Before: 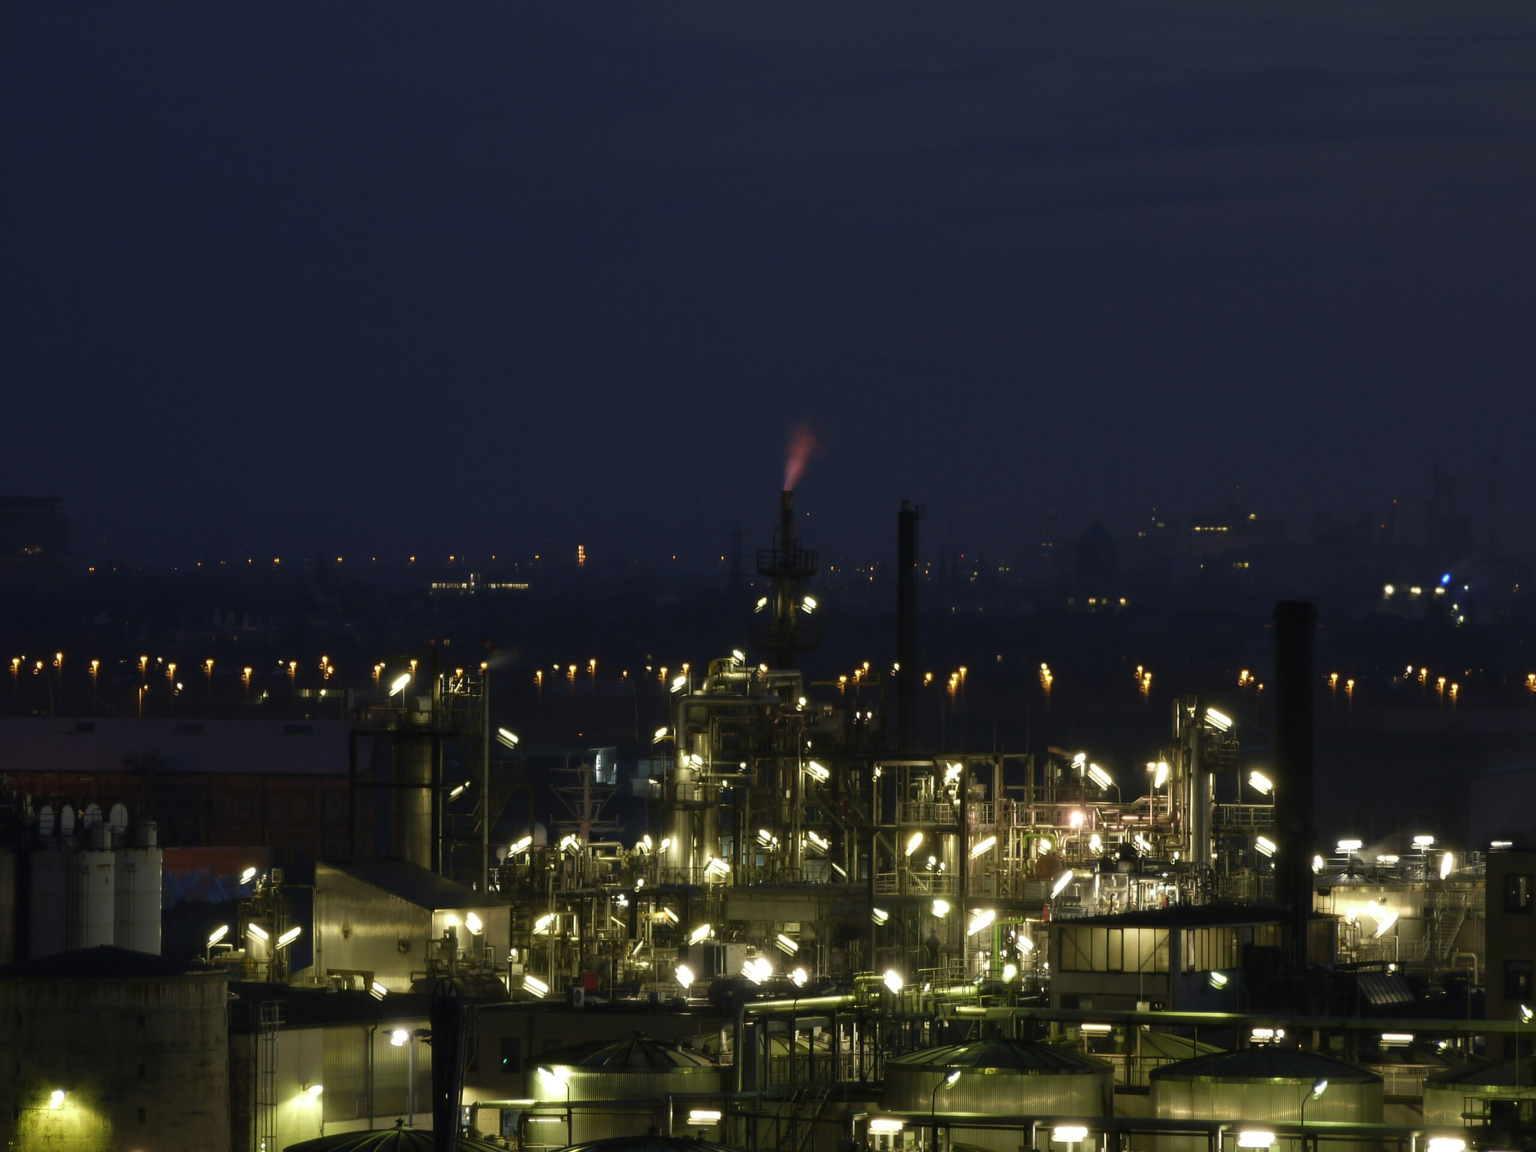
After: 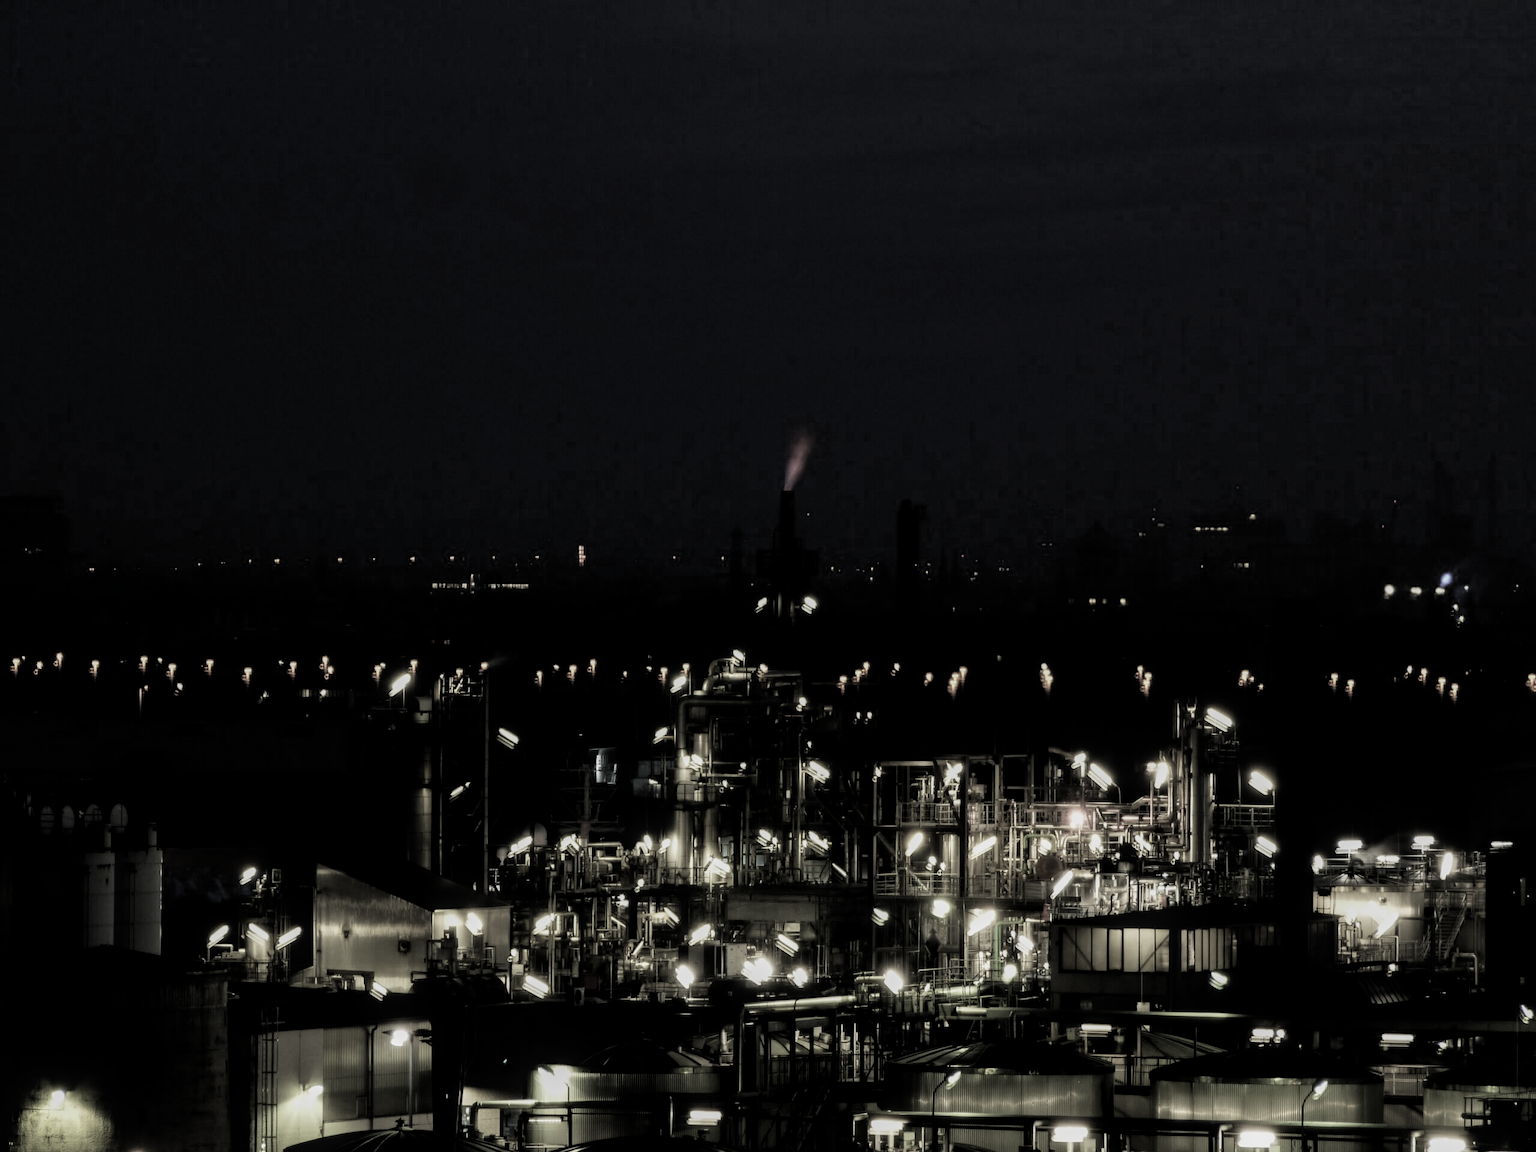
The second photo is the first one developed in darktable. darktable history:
filmic rgb: black relative exposure -5.06 EV, white relative exposure 3.96 EV, hardness 2.88, contrast 1.298, highlights saturation mix -28.8%, color science v4 (2020)
local contrast: on, module defaults
